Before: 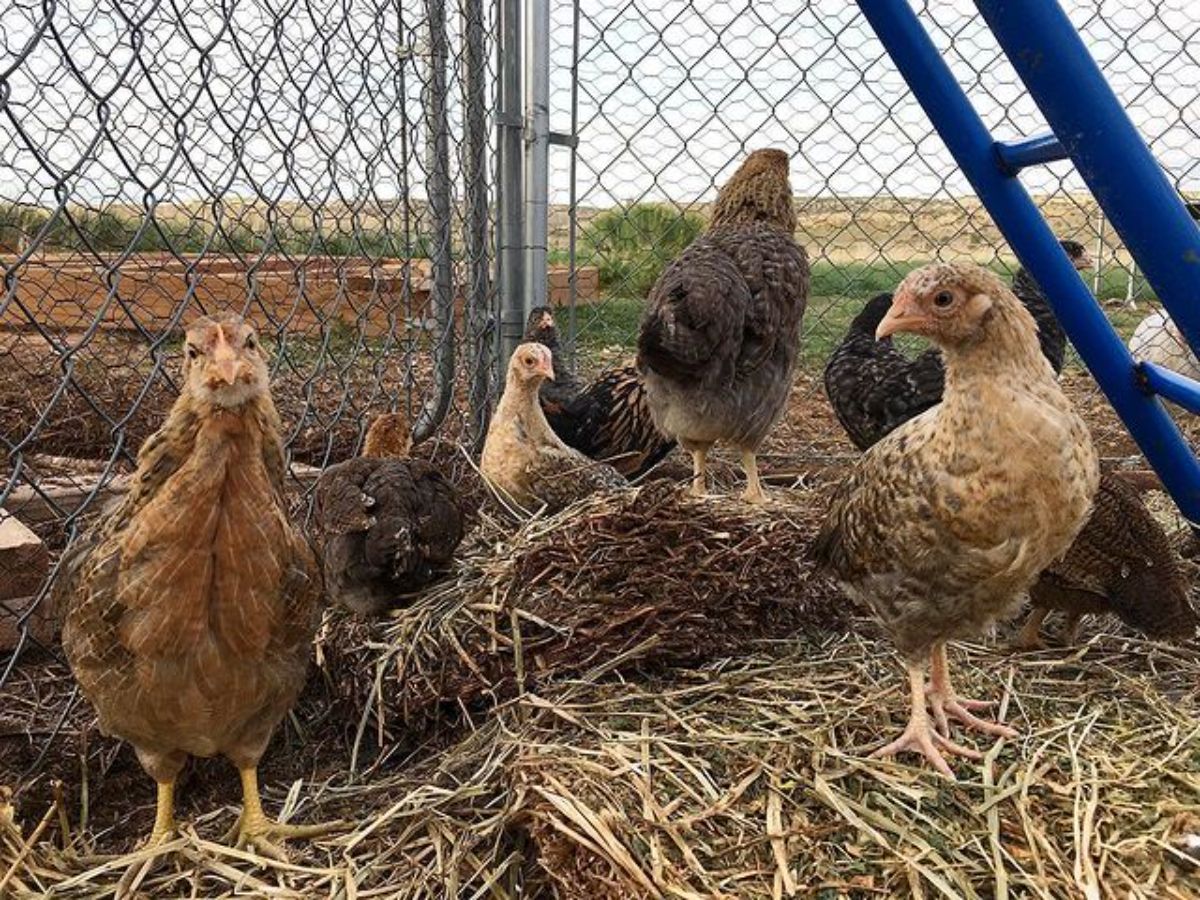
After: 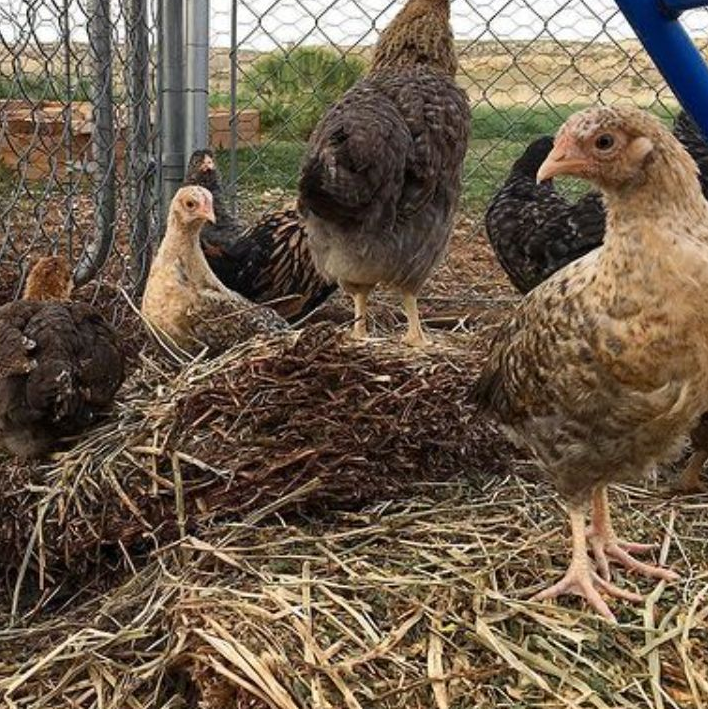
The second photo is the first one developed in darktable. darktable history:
crop and rotate: left 28.285%, top 17.506%, right 12.651%, bottom 3.696%
